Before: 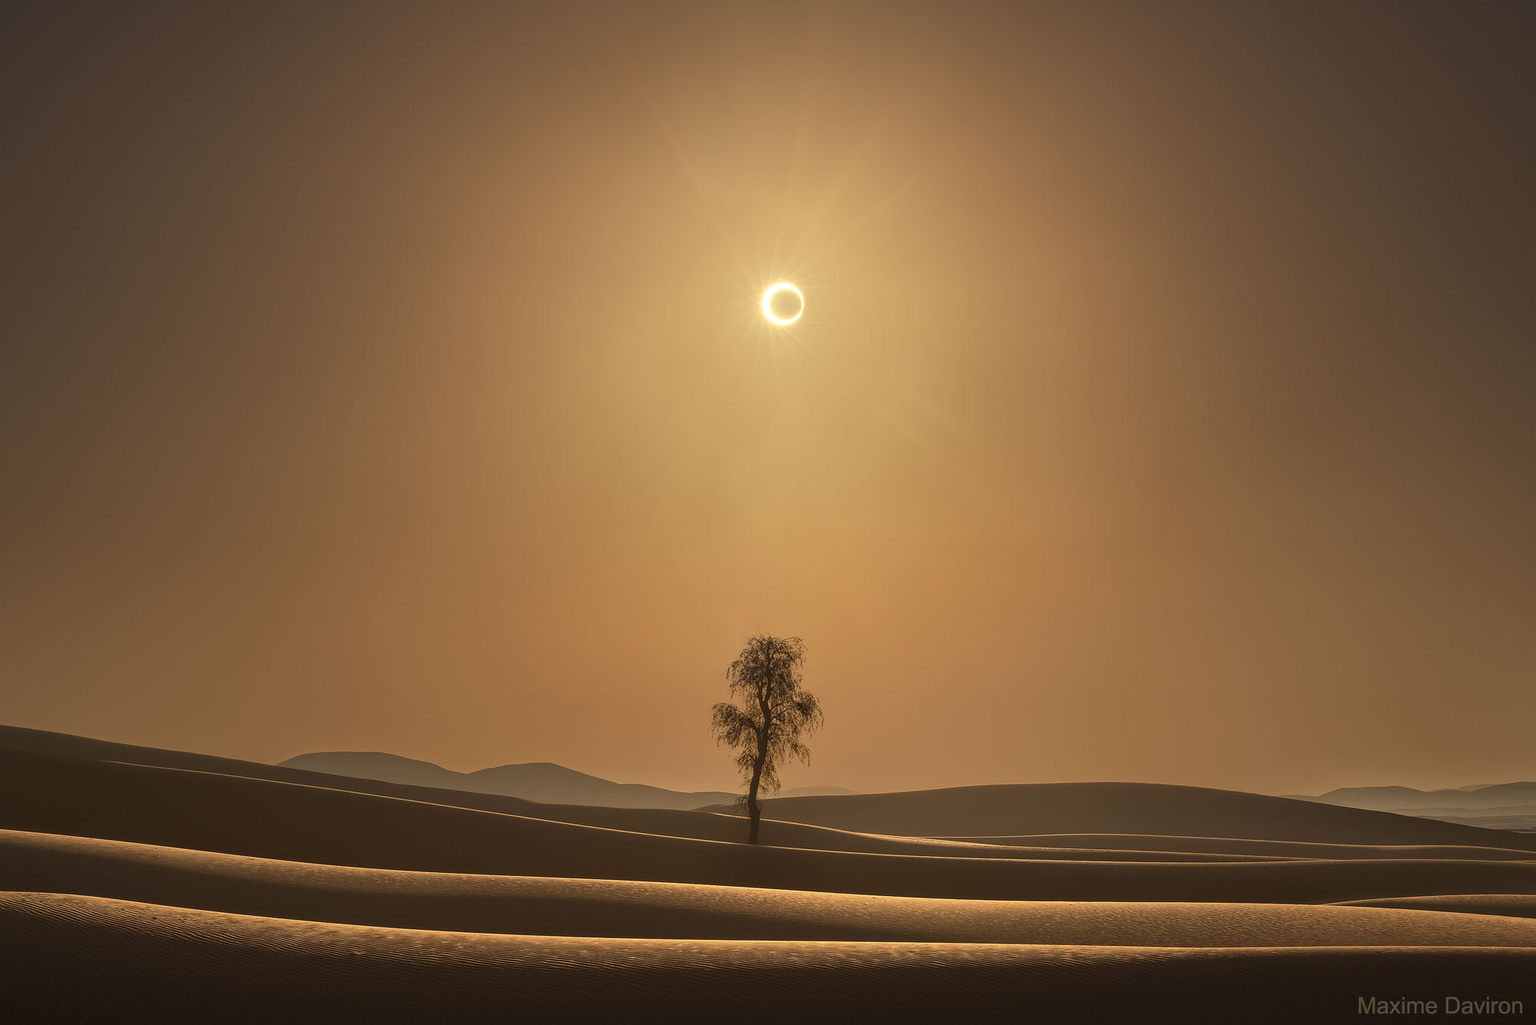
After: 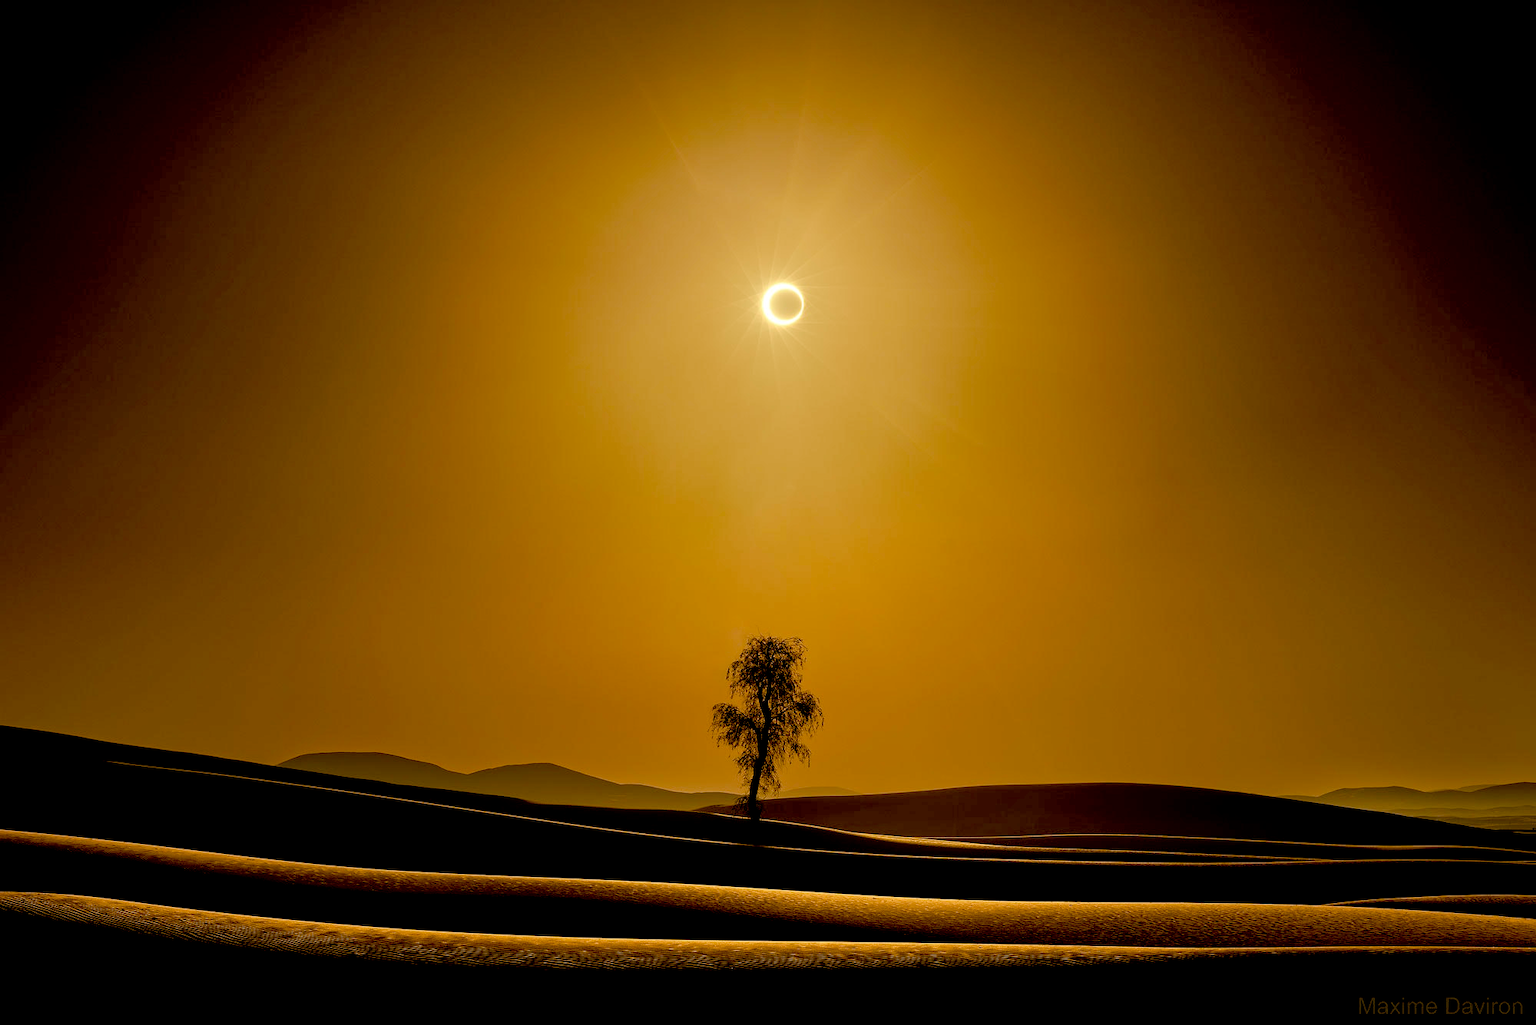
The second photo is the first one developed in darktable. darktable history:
color balance rgb: perceptual saturation grading › global saturation 35%, perceptual saturation grading › highlights -30%, perceptual saturation grading › shadows 35%, perceptual brilliance grading › global brilliance 3%, perceptual brilliance grading › highlights -3%, perceptual brilliance grading › shadows 3%
exposure: black level correction 0.056, compensate highlight preservation false
